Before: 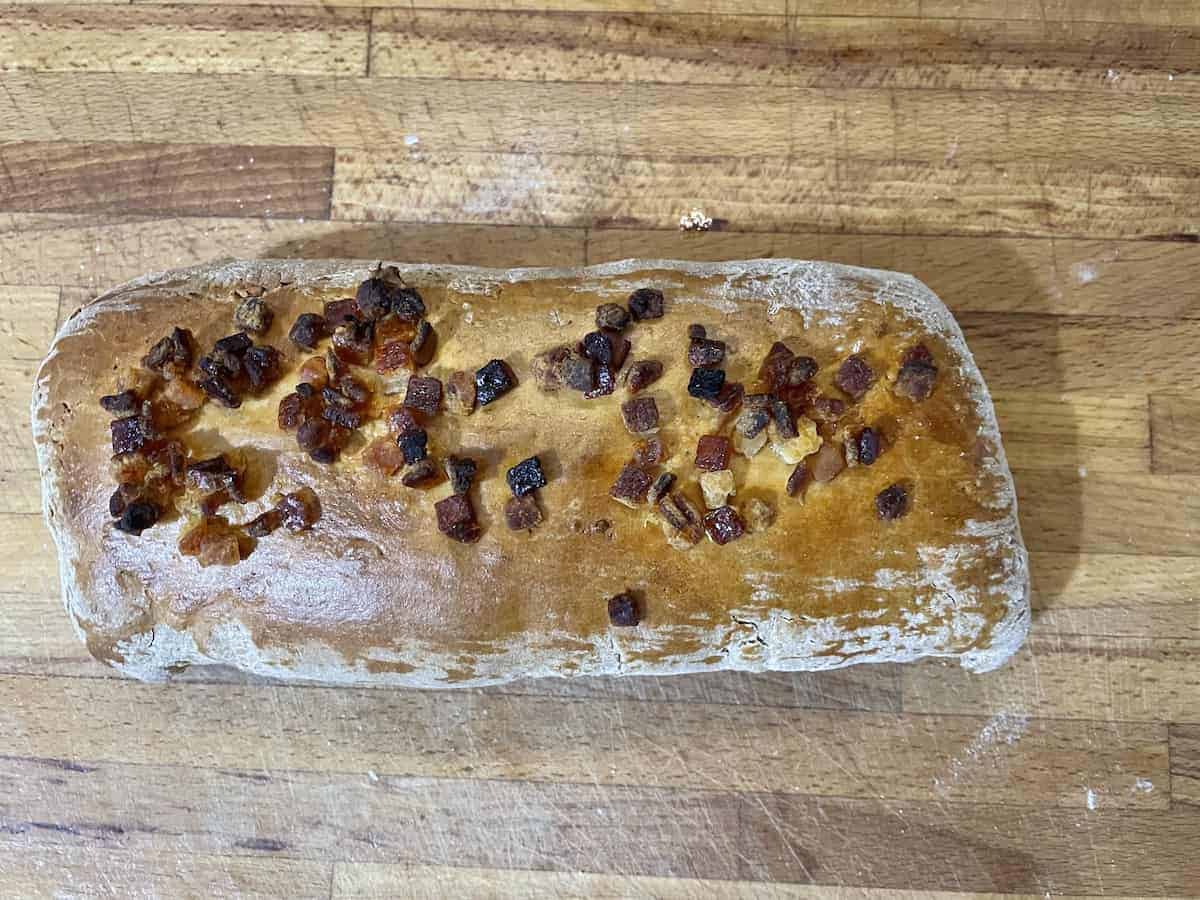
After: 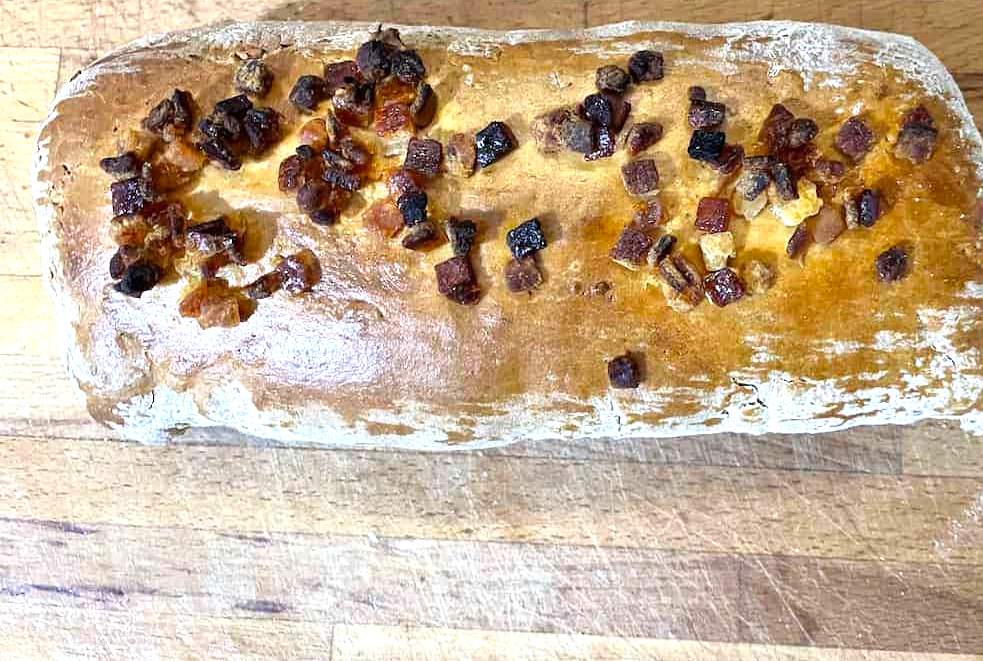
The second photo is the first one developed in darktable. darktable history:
tone equalizer: -8 EV -0.753 EV, -7 EV -0.679 EV, -6 EV -0.603 EV, -5 EV -0.397 EV, -3 EV 0.389 EV, -2 EV 0.6 EV, -1 EV 0.691 EV, +0 EV 0.776 EV
crop: top 26.548%, right 18.053%
